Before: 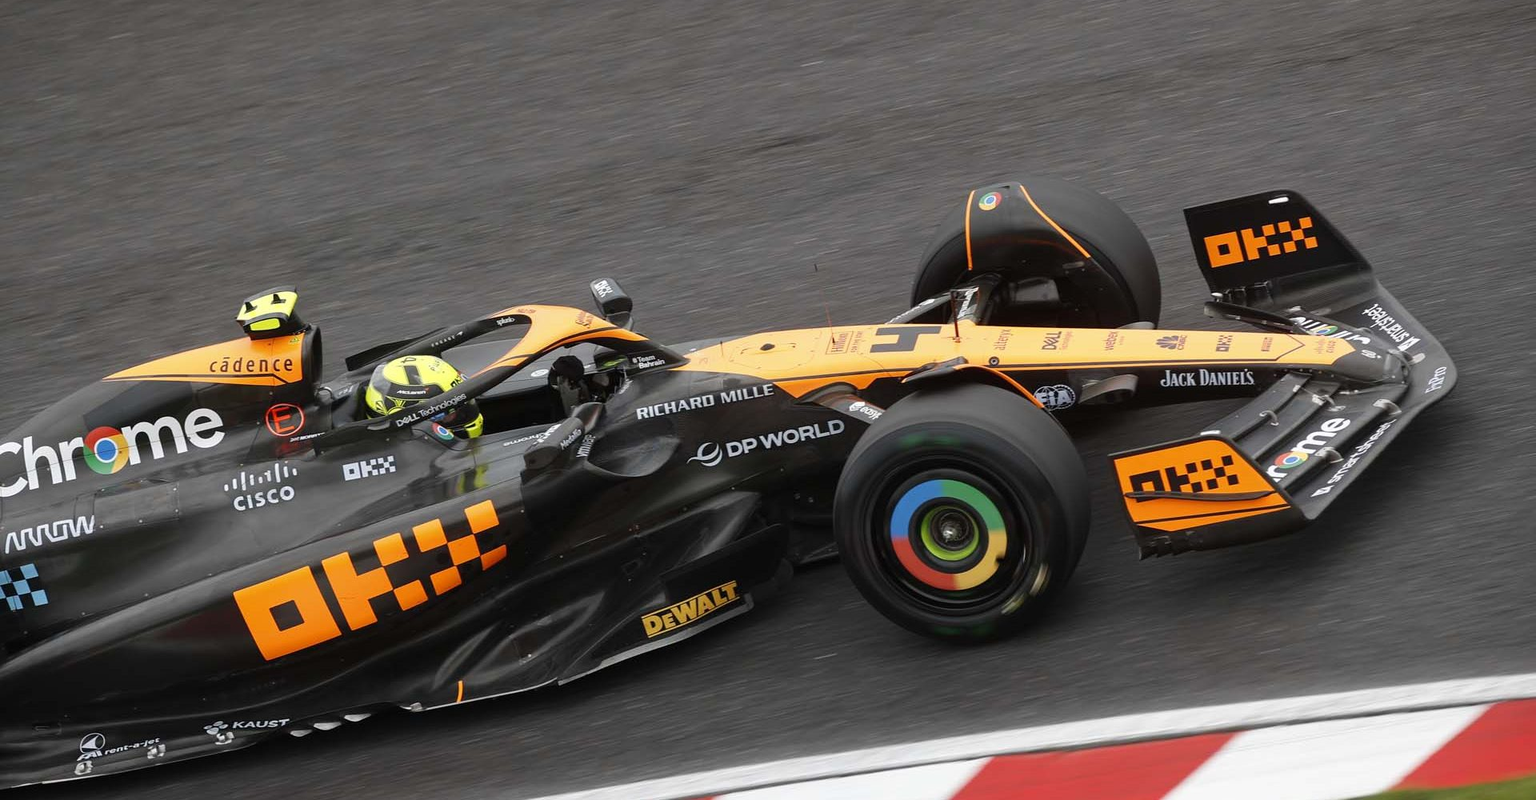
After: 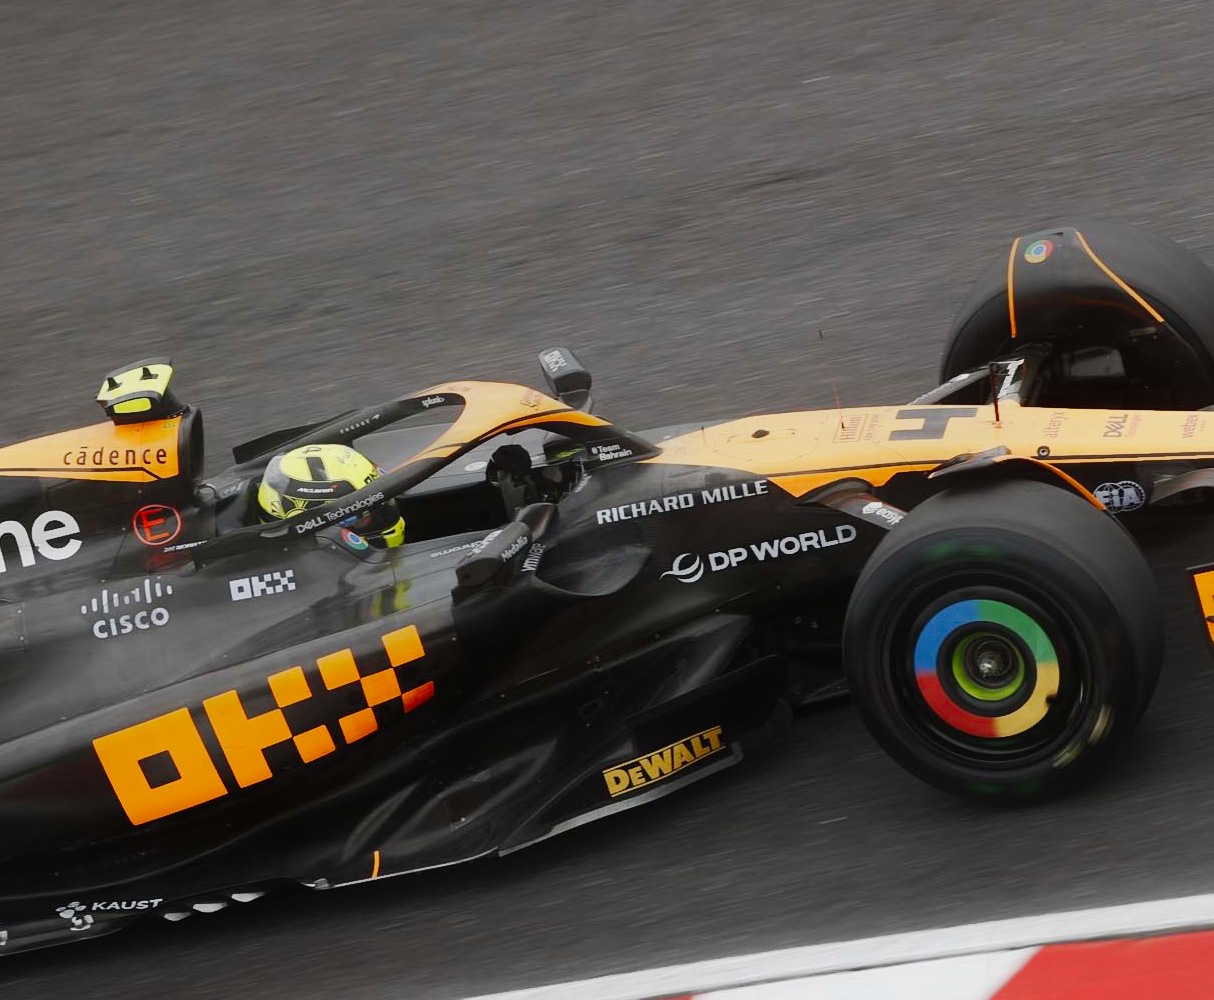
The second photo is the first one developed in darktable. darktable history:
crop: left 10.394%, right 26.331%
contrast equalizer: y [[0.6 ×6], [0.55 ×6], [0 ×6], [0 ×6], [0 ×6]], mix -0.981
tone curve: curves: ch0 [(0, 0) (0.052, 0.018) (0.236, 0.207) (0.41, 0.417) (0.485, 0.518) (0.54, 0.584) (0.625, 0.666) (0.845, 0.828) (0.994, 0.964)]; ch1 [(0, 0) (0.136, 0.146) (0.317, 0.34) (0.382, 0.408) (0.434, 0.441) (0.472, 0.479) (0.498, 0.501) (0.557, 0.558) (0.616, 0.59) (0.739, 0.7) (1, 1)]; ch2 [(0, 0) (0.352, 0.403) (0.447, 0.466) (0.482, 0.482) (0.528, 0.526) (0.586, 0.577) (0.618, 0.621) (0.785, 0.747) (1, 1)], preserve colors none
